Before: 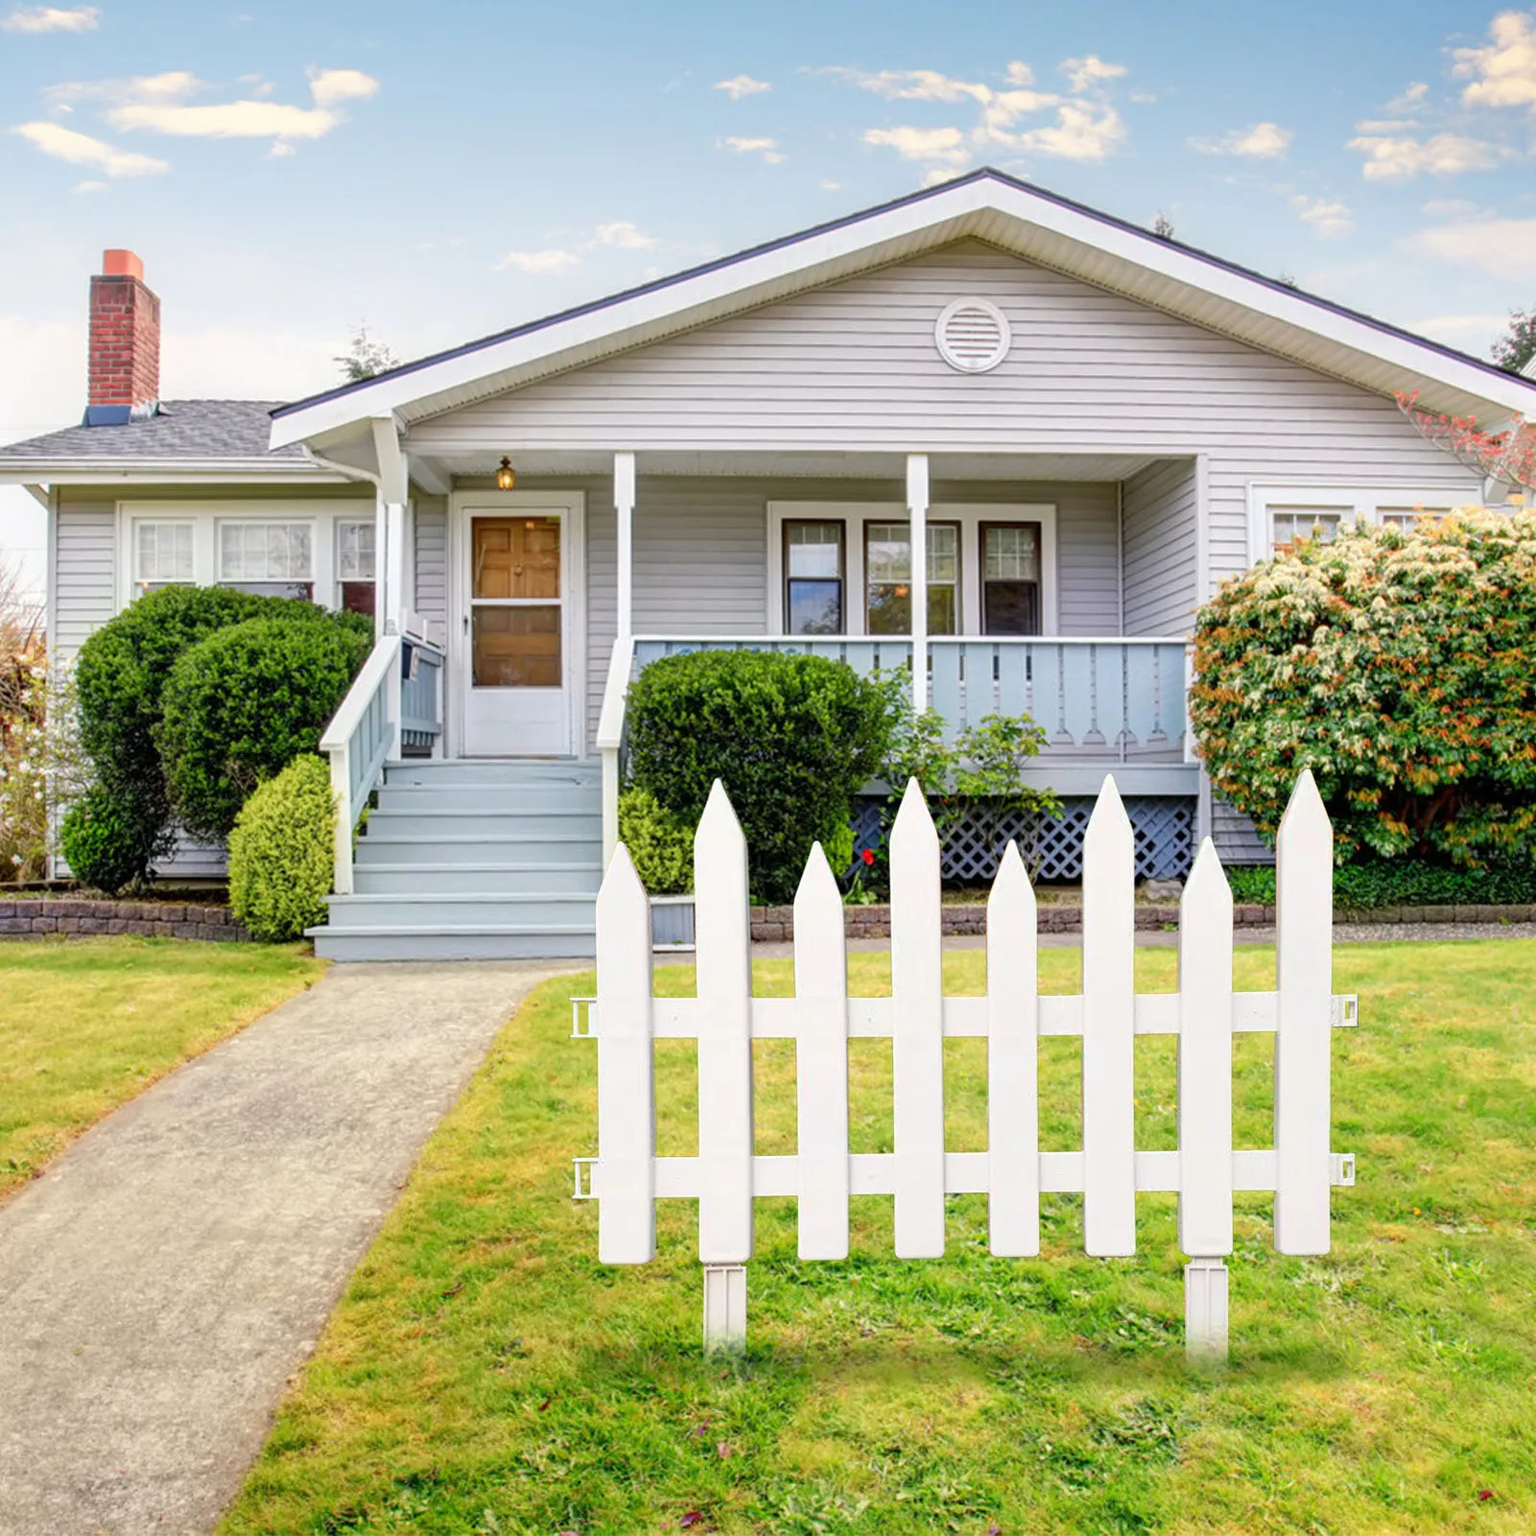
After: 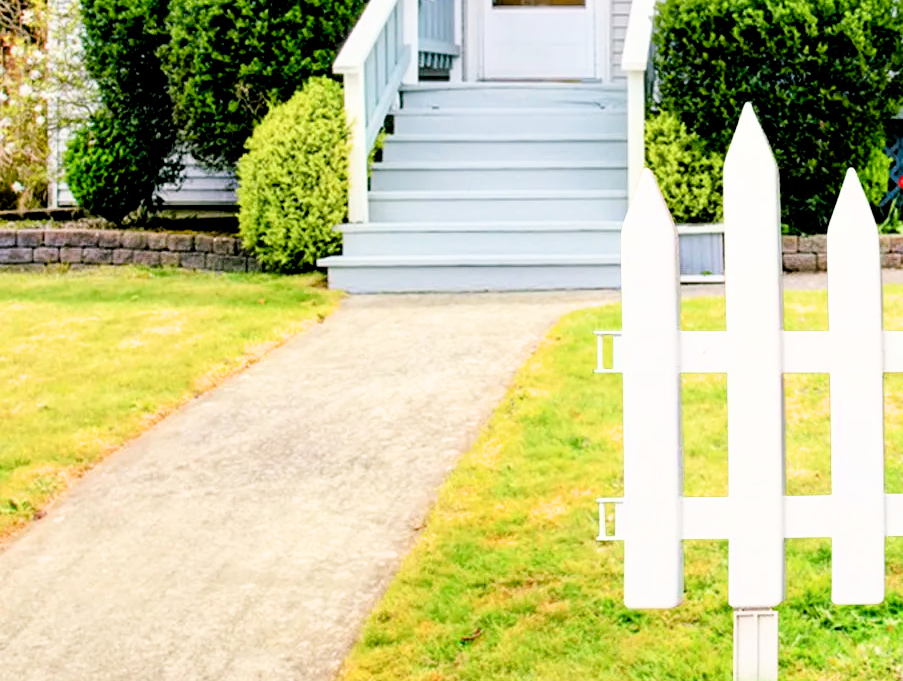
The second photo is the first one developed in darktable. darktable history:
exposure: exposure 0.639 EV, compensate highlight preservation false
filmic rgb: black relative exposure -4 EV, white relative exposure 3 EV, threshold 3.01 EV, hardness 2.99, contrast 1.383, enable highlight reconstruction true
crop: top 44.302%, right 43.555%, bottom 13.146%
color balance rgb: shadows lift › chroma 11.935%, shadows lift › hue 130.85°, global offset › luminance -0.48%, perceptual saturation grading › global saturation 20%, perceptual saturation grading › highlights -24.936%, perceptual saturation grading › shadows 25.128%, perceptual brilliance grading › global brilliance 1.295%, perceptual brilliance grading › highlights -3.973%, global vibrance 20%
